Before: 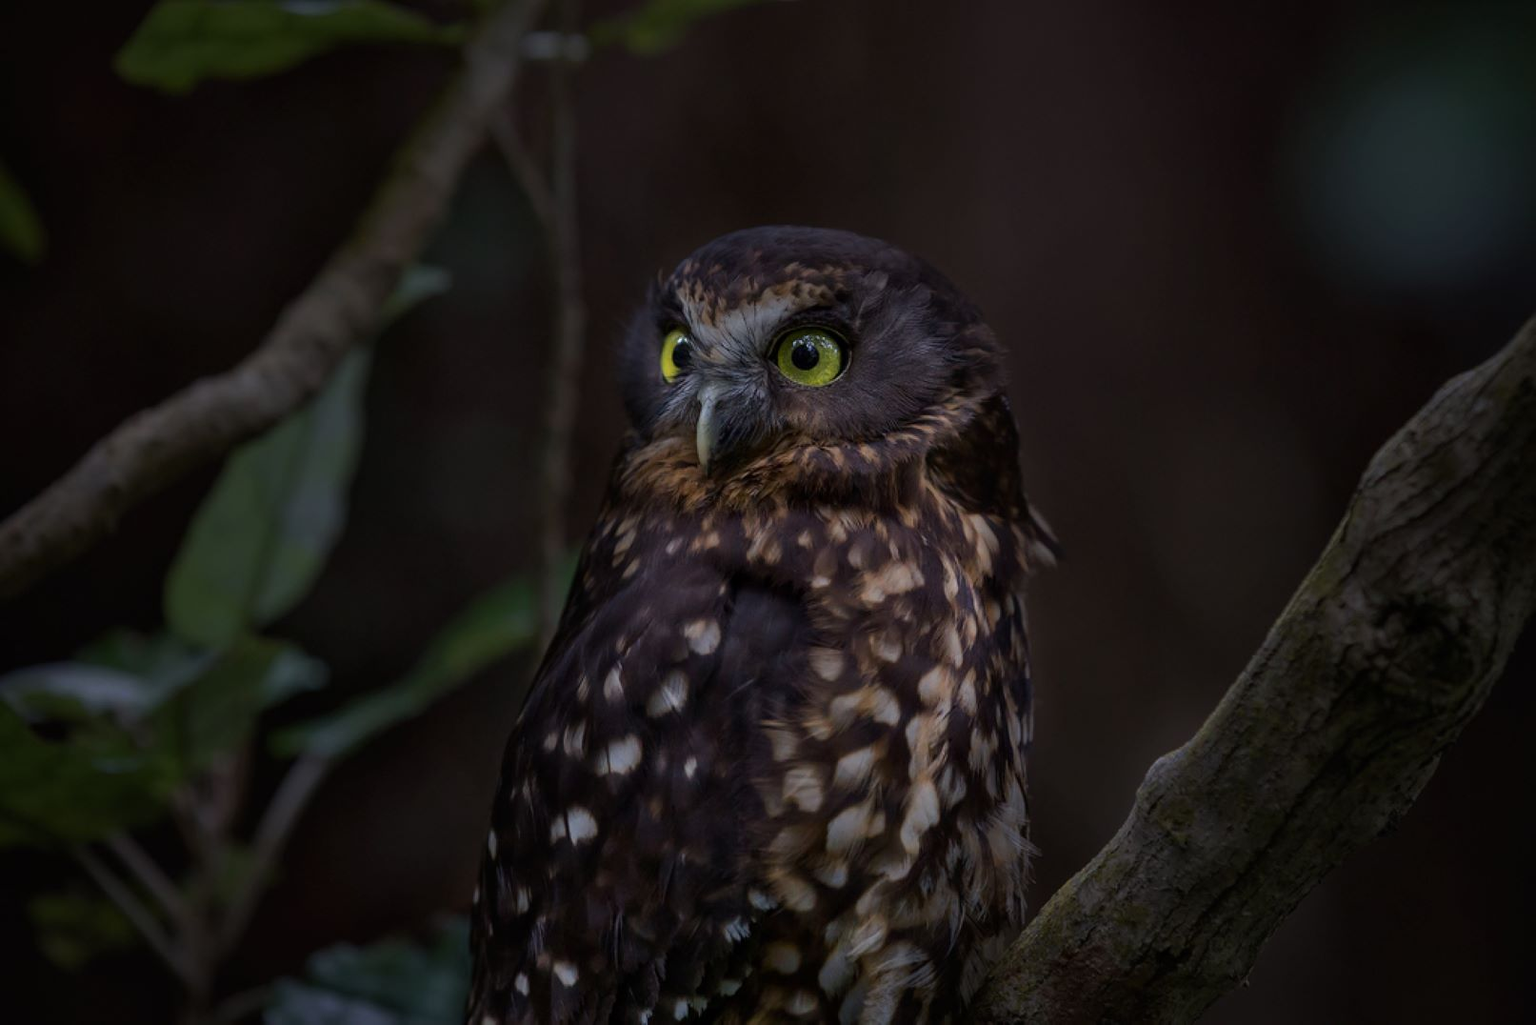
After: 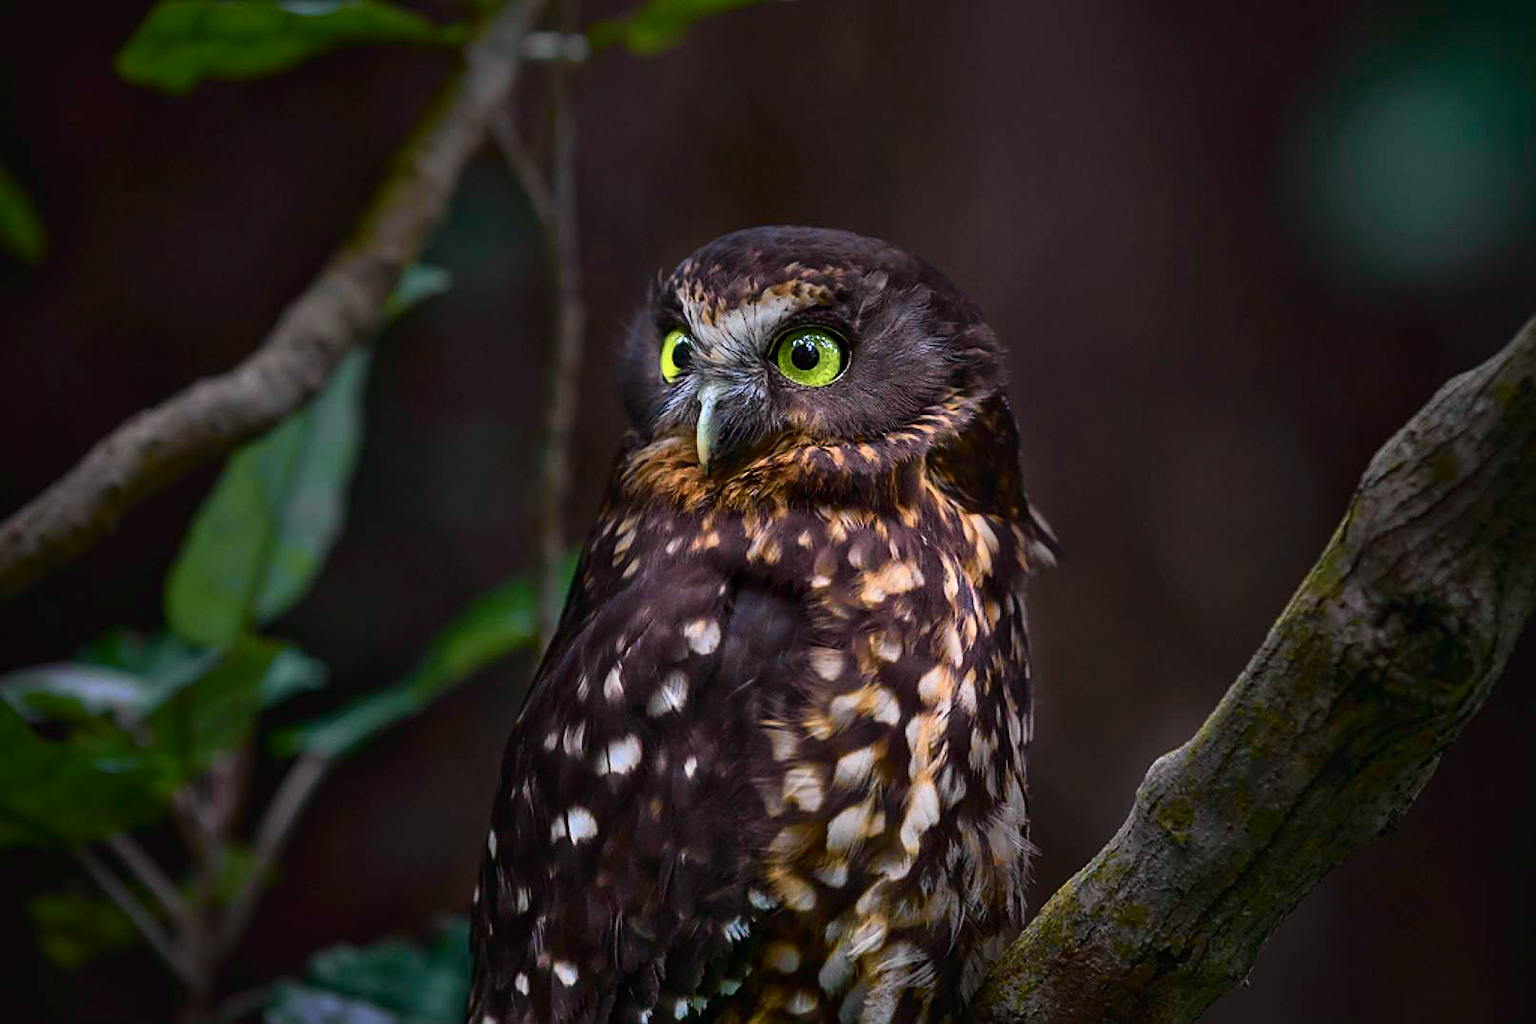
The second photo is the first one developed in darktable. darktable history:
tone curve: curves: ch0 [(0, 0.003) (0.044, 0.032) (0.12, 0.089) (0.19, 0.164) (0.269, 0.269) (0.473, 0.533) (0.595, 0.695) (0.718, 0.823) (0.855, 0.931) (1, 0.982)]; ch1 [(0, 0) (0.243, 0.245) (0.427, 0.387) (0.493, 0.481) (0.501, 0.5) (0.521, 0.528) (0.554, 0.586) (0.607, 0.655) (0.671, 0.735) (0.796, 0.85) (1, 1)]; ch2 [(0, 0) (0.249, 0.216) (0.357, 0.317) (0.448, 0.432) (0.478, 0.492) (0.498, 0.499) (0.517, 0.519) (0.537, 0.57) (0.569, 0.623) (0.61, 0.663) (0.706, 0.75) (0.808, 0.809) (0.991, 0.968)], color space Lab, independent channels, preserve colors none
sharpen: on, module defaults
exposure: black level correction 0, exposure 1.1 EV, compensate highlight preservation false
